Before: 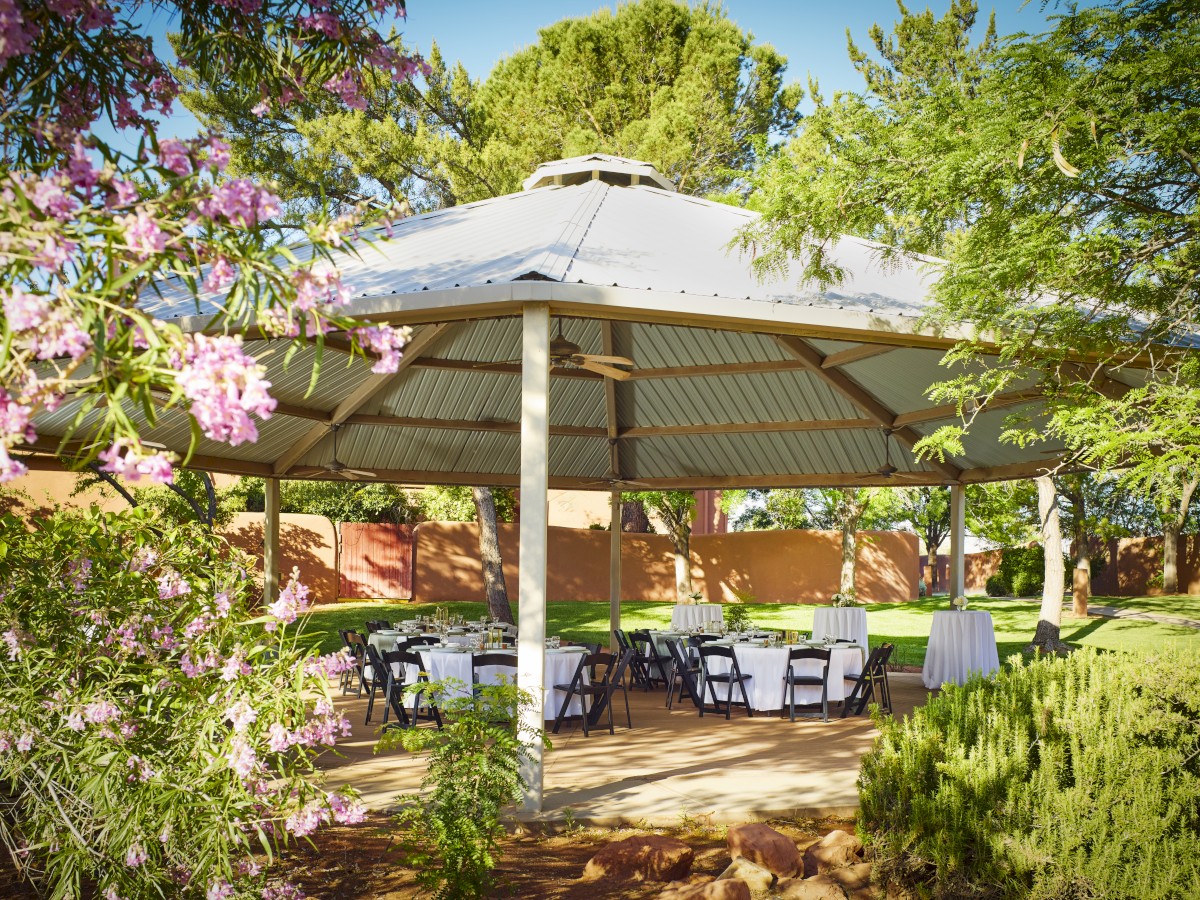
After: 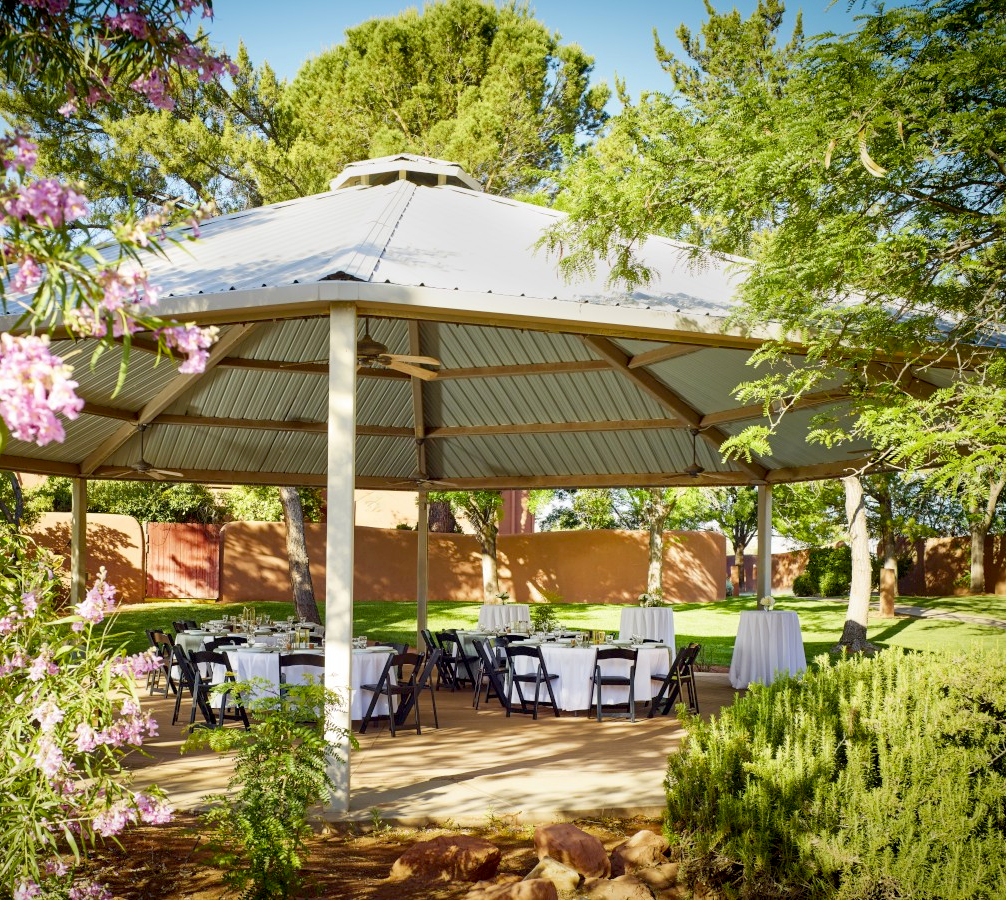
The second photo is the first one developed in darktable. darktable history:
exposure: black level correction 0.009, exposure 0.015 EV, compensate highlight preservation false
crop: left 16.127%
